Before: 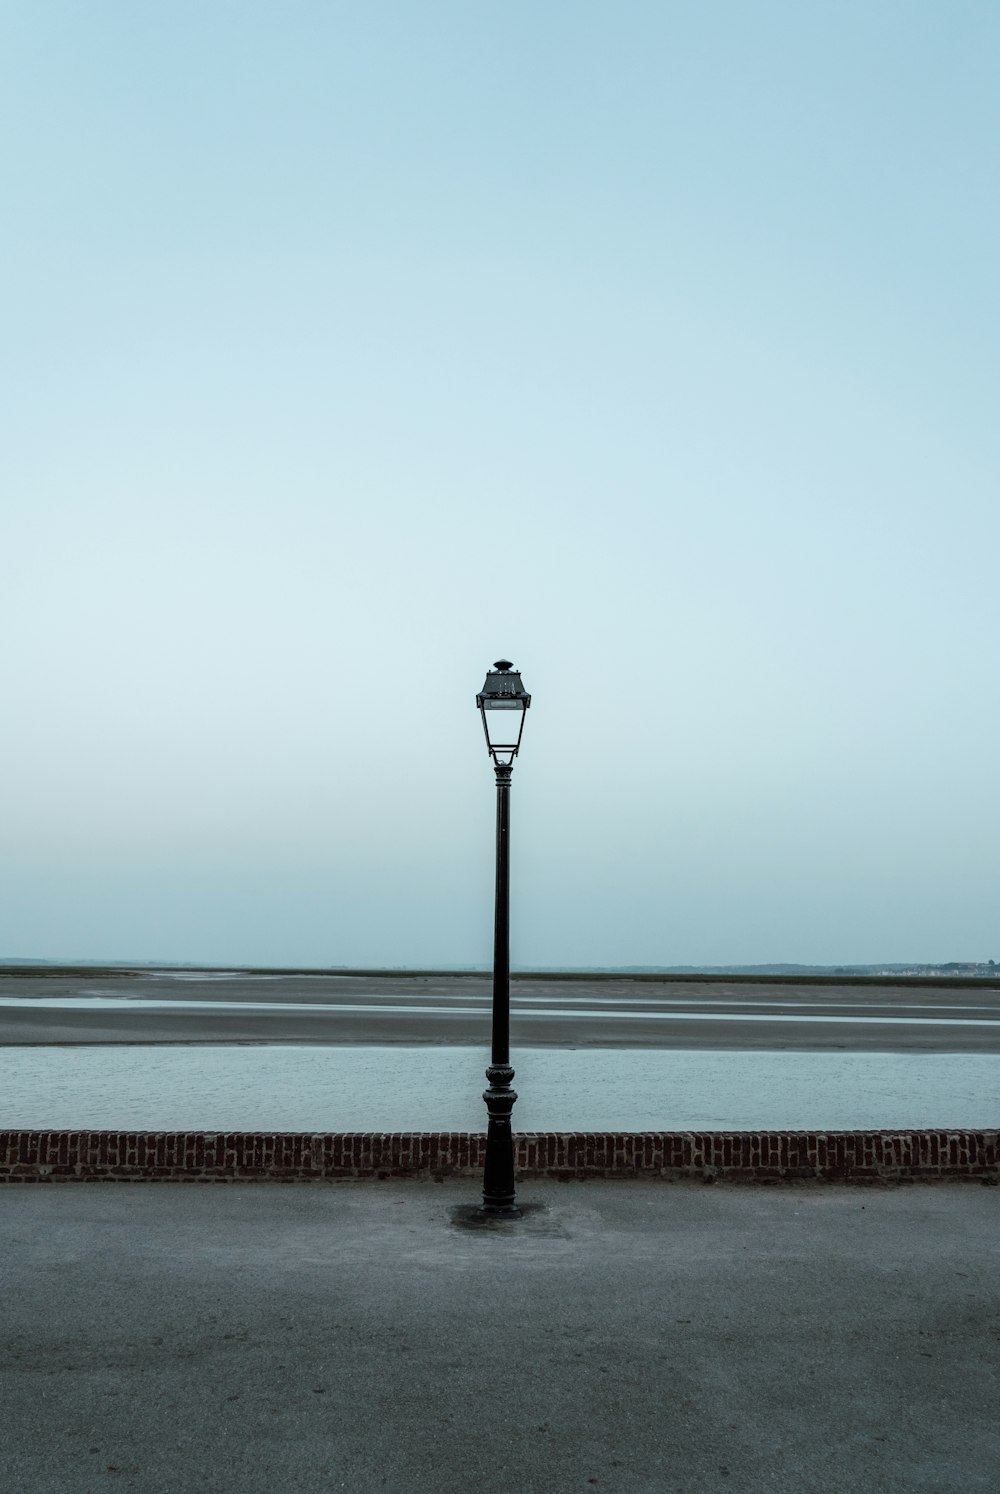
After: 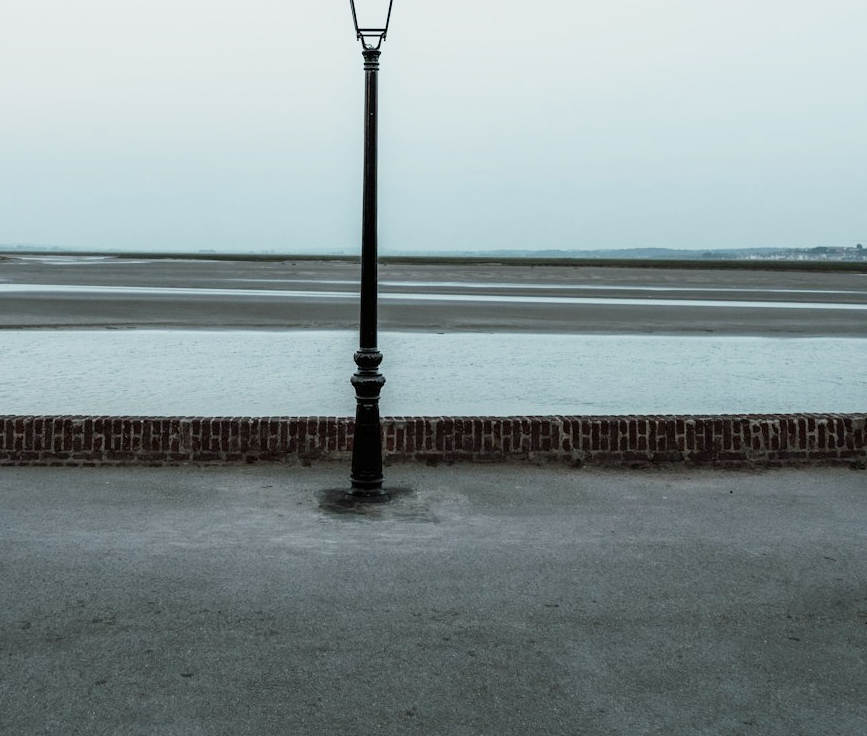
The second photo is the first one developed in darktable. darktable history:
base curve: curves: ch0 [(0, 0) (0.088, 0.125) (0.176, 0.251) (0.354, 0.501) (0.613, 0.749) (1, 0.877)], preserve colors none
crop and rotate: left 13.233%, top 47.932%, bottom 2.775%
contrast brightness saturation: saturation -0.154
